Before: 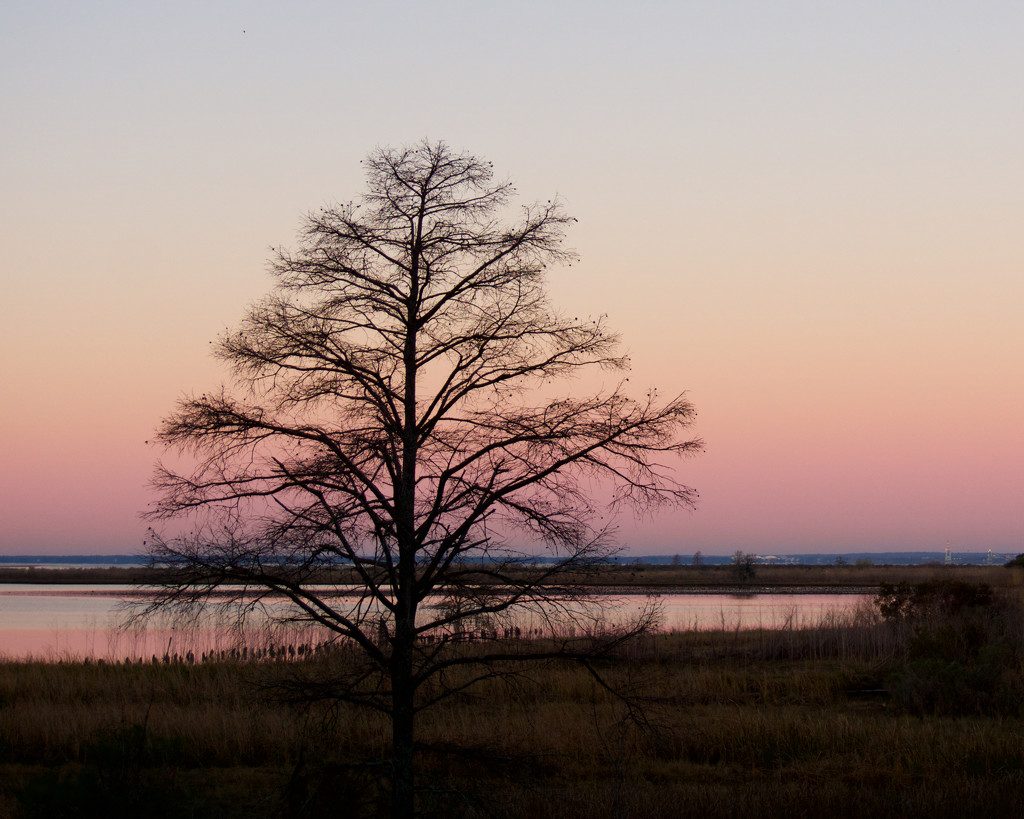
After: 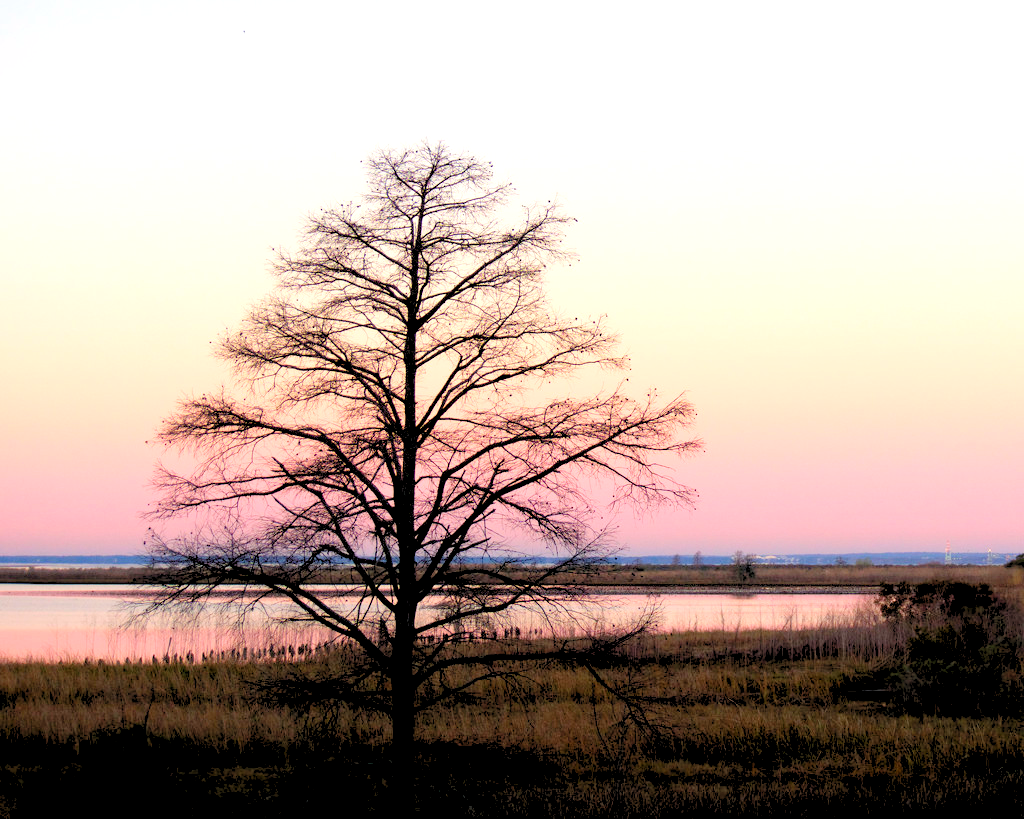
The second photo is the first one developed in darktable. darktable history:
levels: levels [0.072, 0.414, 0.976]
exposure: exposure 0.81 EV, compensate exposure bias true, compensate highlight preservation false
